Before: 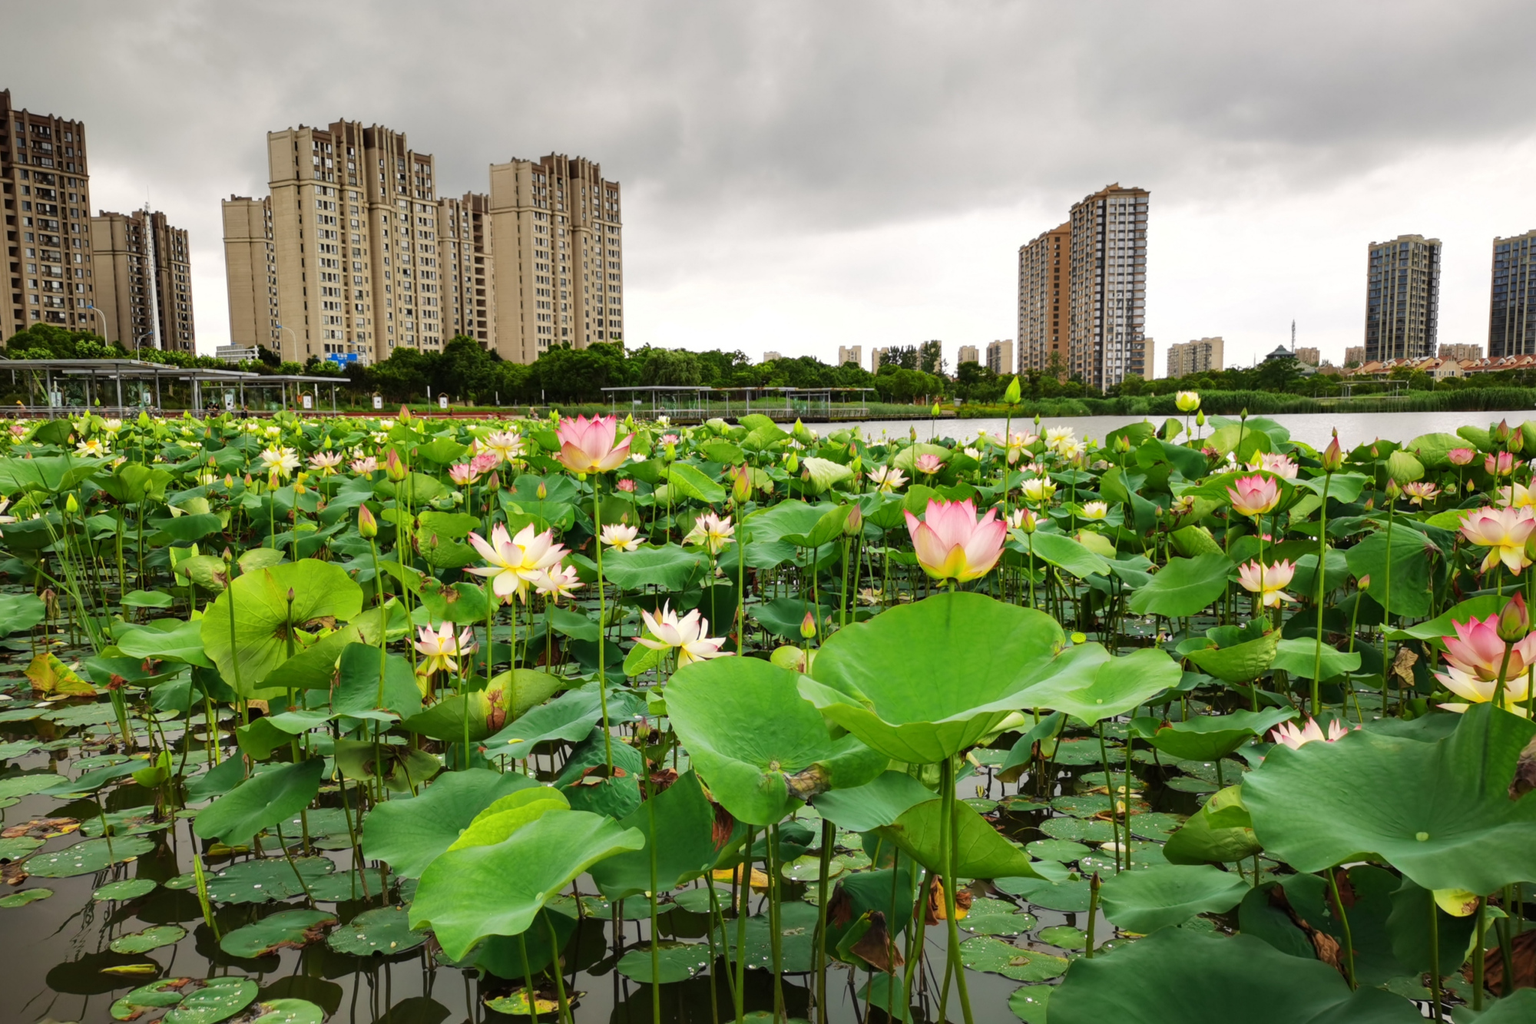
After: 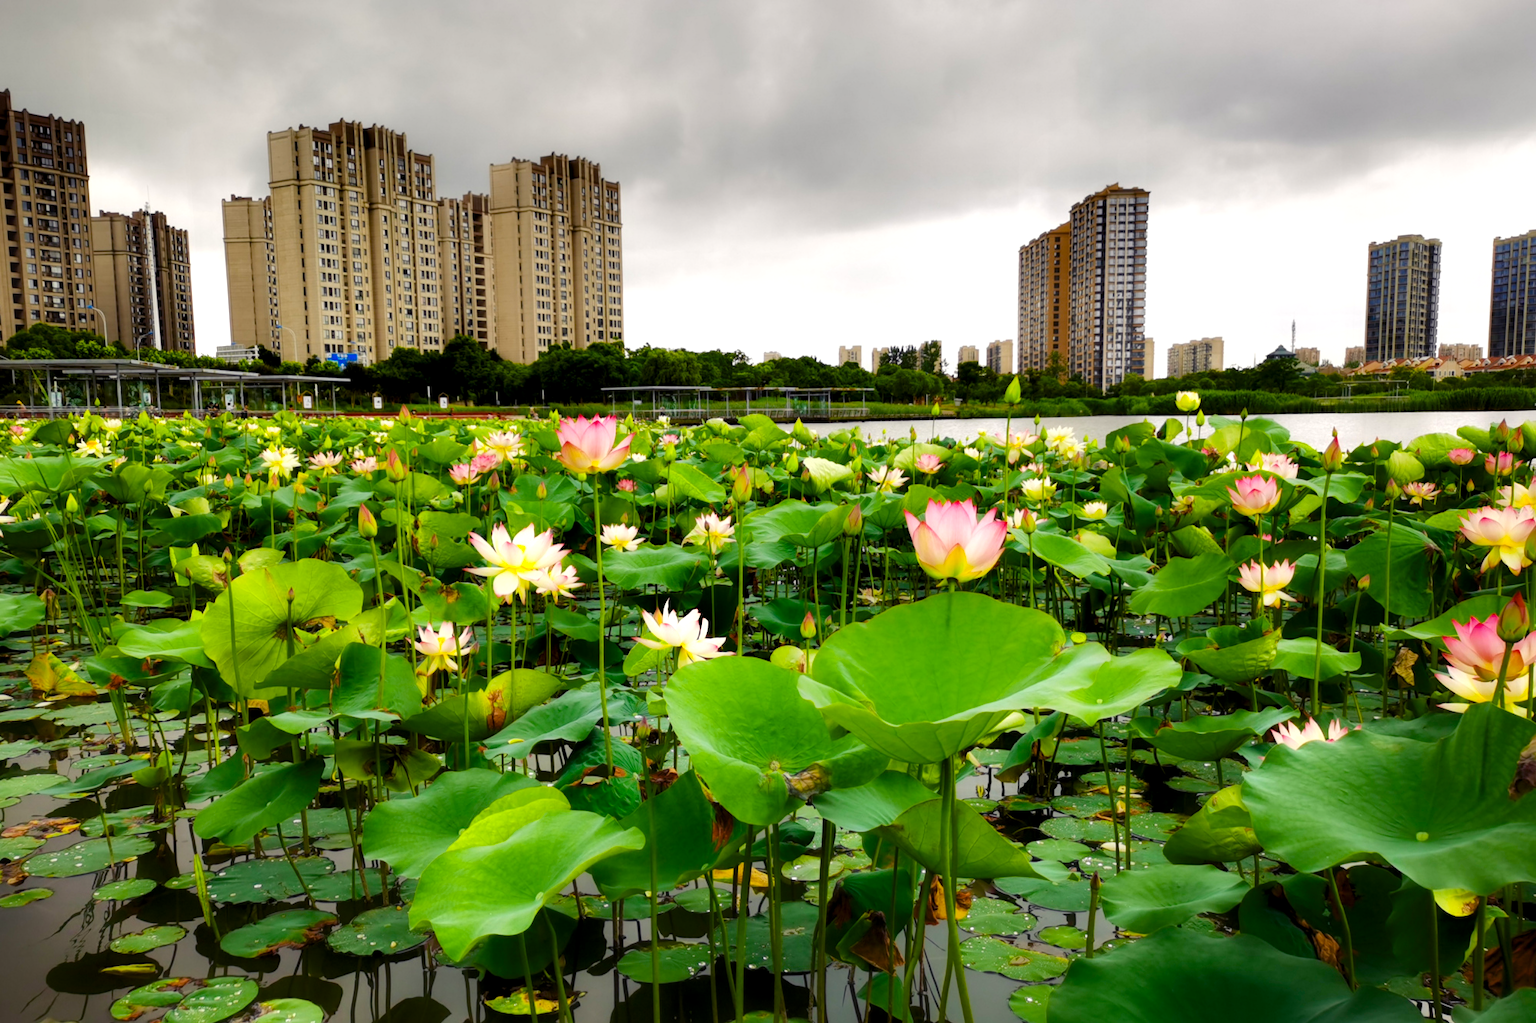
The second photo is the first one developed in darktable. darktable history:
contrast brightness saturation: saturation -0.047
contrast equalizer: y [[0.579, 0.58, 0.505, 0.5, 0.5, 0.5], [0.5 ×6], [0.5 ×6], [0 ×6], [0 ×6]]
color balance rgb: shadows lift › luminance -21.999%, shadows lift › chroma 6.64%, shadows lift › hue 272.37°, linear chroma grading › shadows 31.897%, linear chroma grading › global chroma -1.976%, linear chroma grading › mid-tones 3.896%, perceptual saturation grading › global saturation 29.564%, global vibrance 10.052%
